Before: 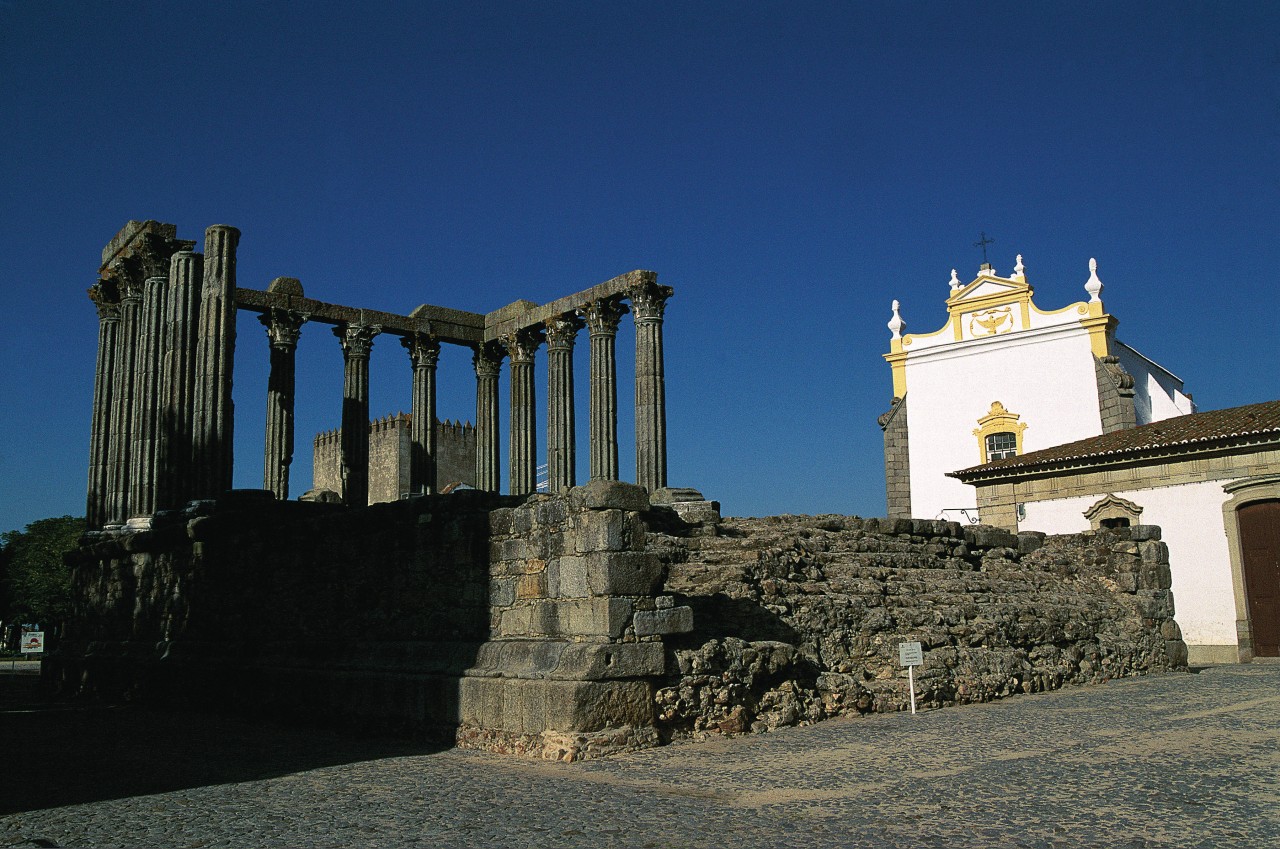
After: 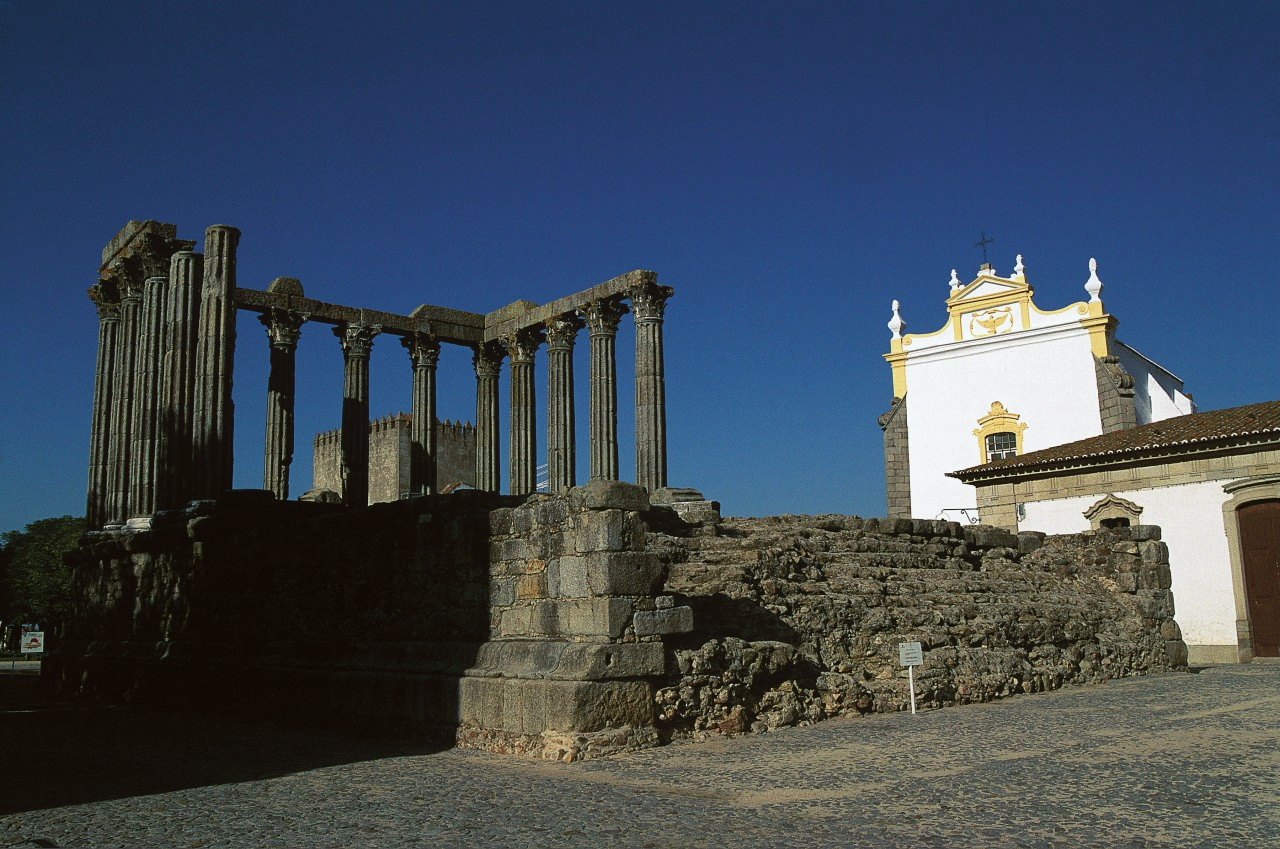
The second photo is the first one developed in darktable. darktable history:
color correction: highlights a* -2.8, highlights b* -2.57, shadows a* 2.5, shadows b* 2.92
contrast equalizer: y [[0.6 ×6], [0.55 ×6], [0 ×6], [0 ×6], [0 ×6]], mix -0.217
